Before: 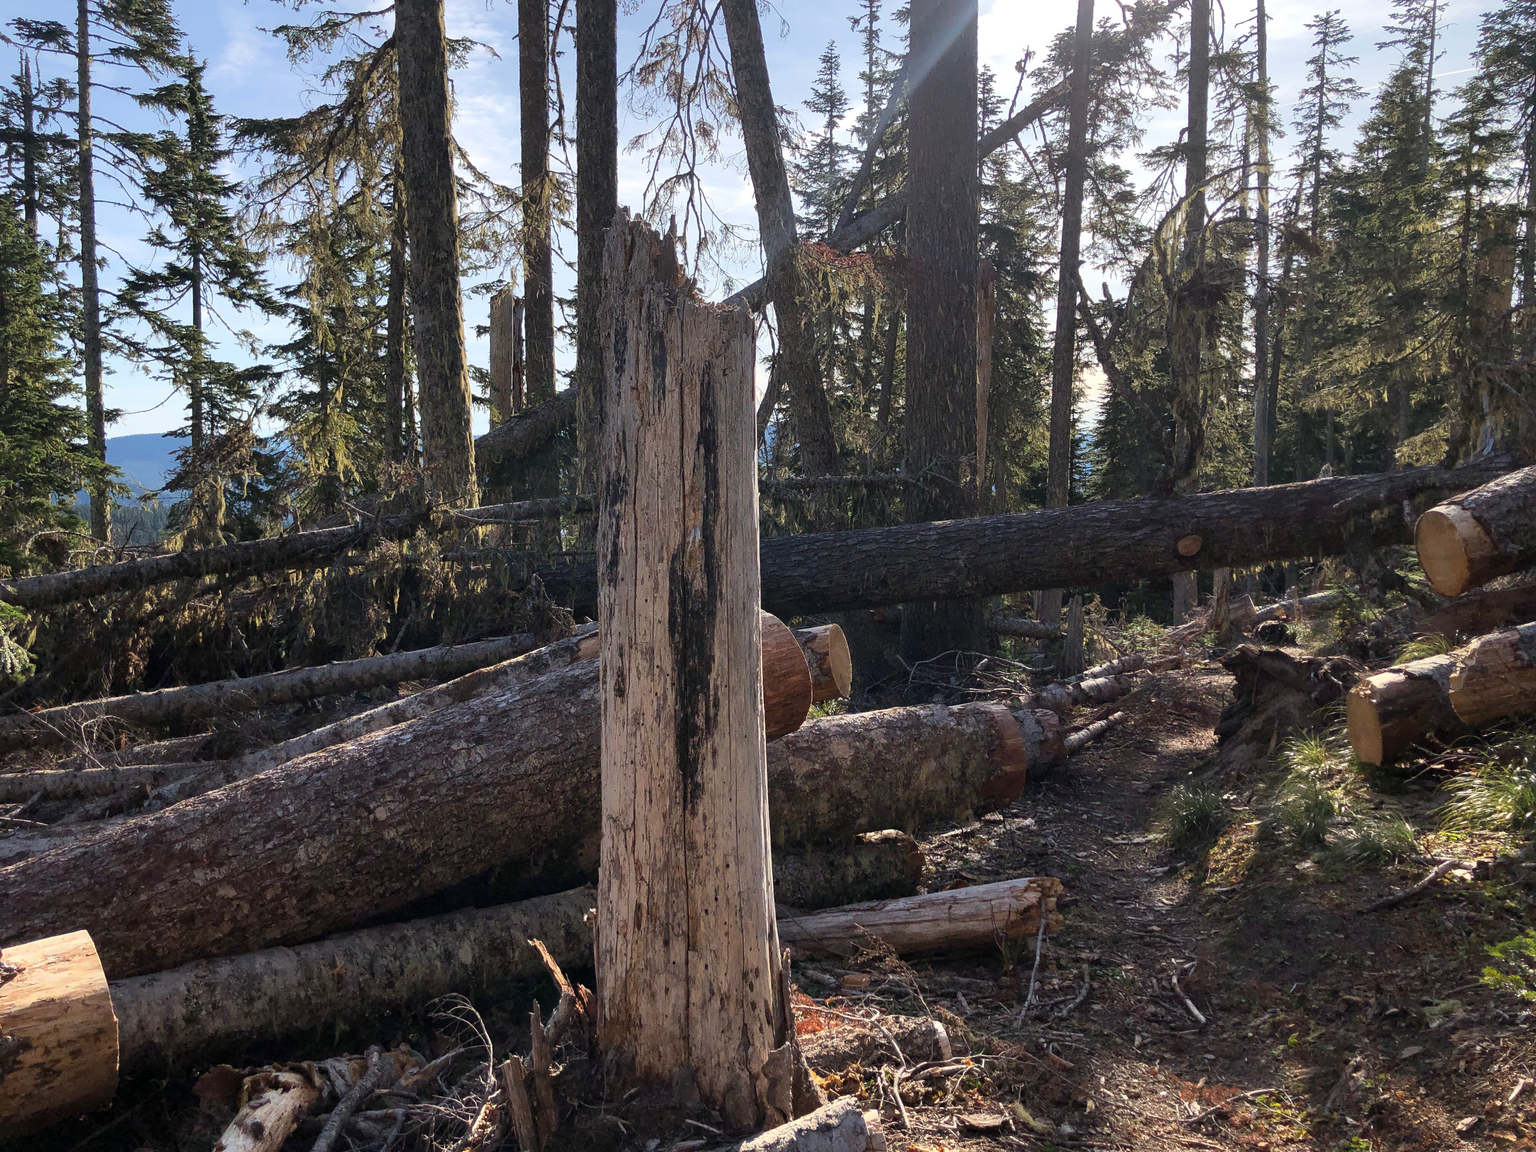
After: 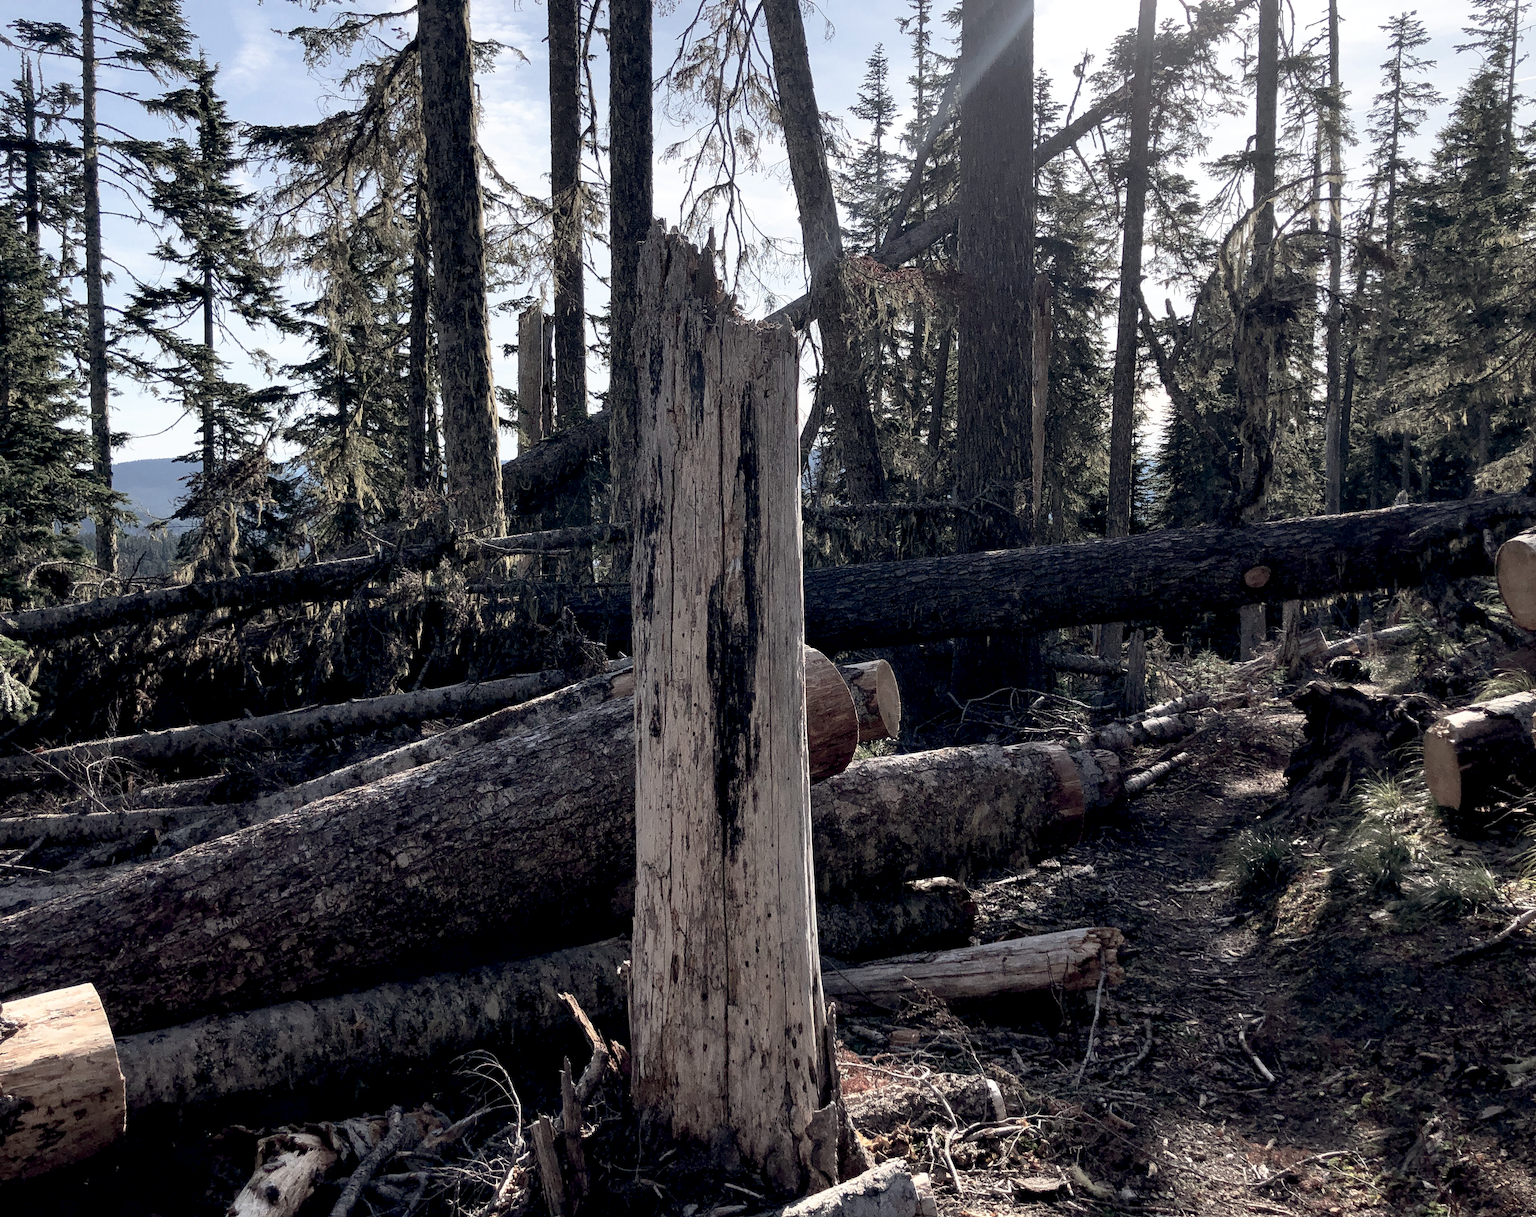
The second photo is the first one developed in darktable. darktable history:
base curve: curves: ch0 [(0.017, 0) (0.425, 0.441) (0.844, 0.933) (1, 1)], preserve colors none
color balance rgb: highlights gain › chroma 0.149%, highlights gain › hue 331.33°, global offset › chroma 0.132%, global offset › hue 253.37°, perceptual saturation grading › global saturation -28.666%, perceptual saturation grading › highlights -20.116%, perceptual saturation grading › mid-tones -23.677%, perceptual saturation grading › shadows -23.653%
crop and rotate: left 0%, right 5.357%
